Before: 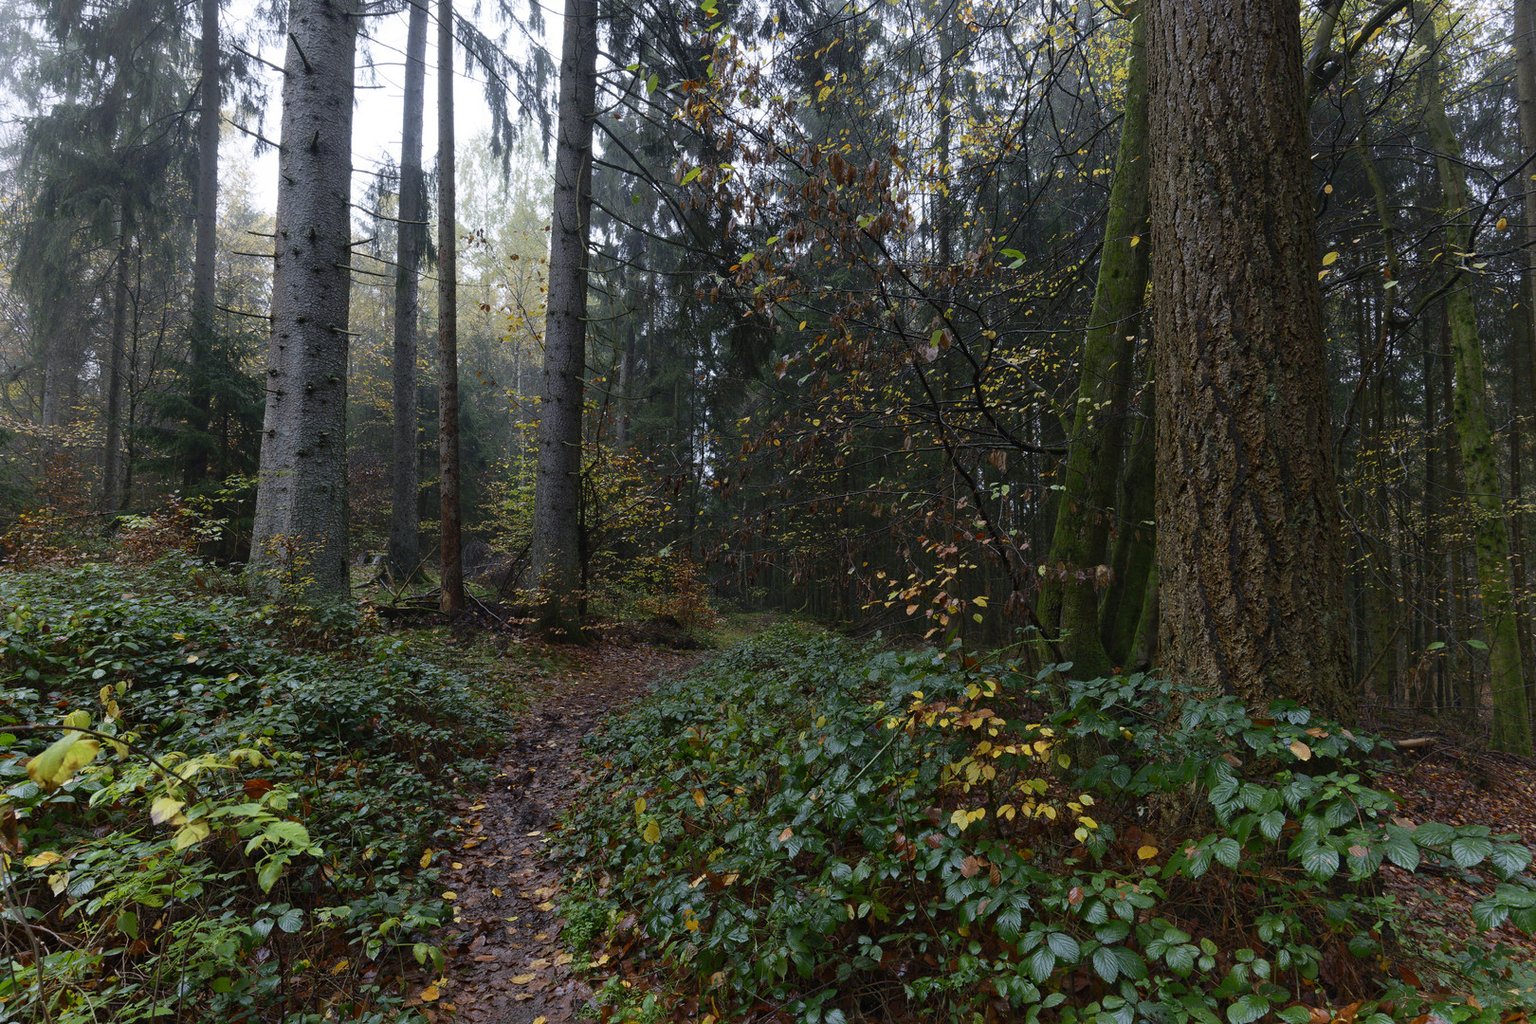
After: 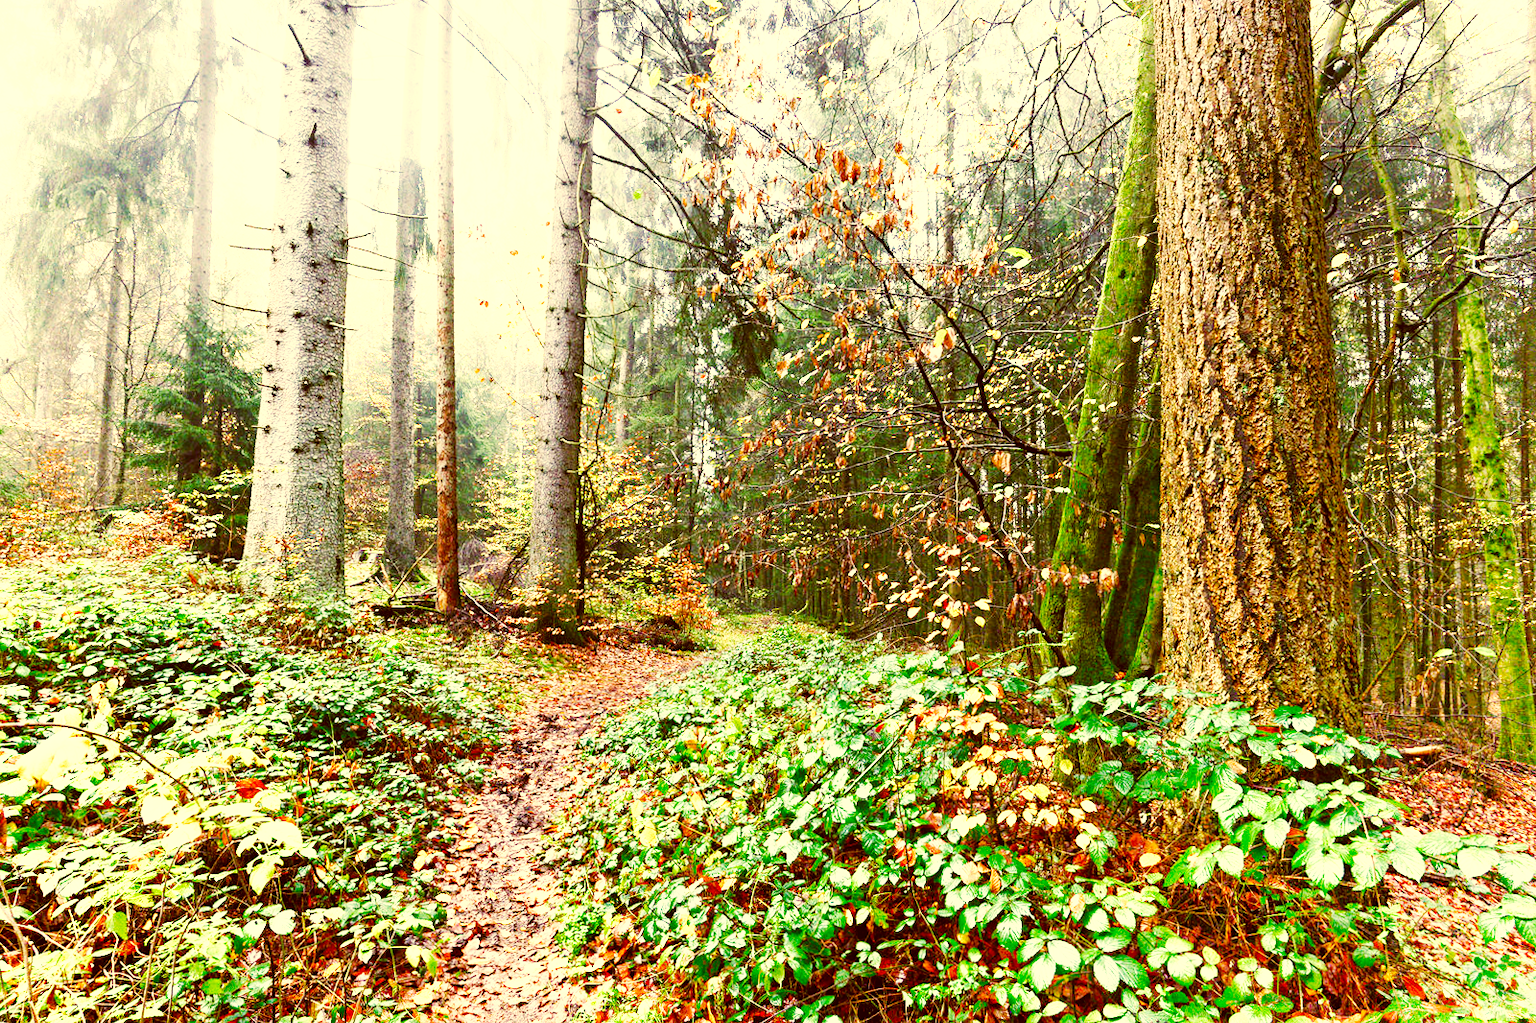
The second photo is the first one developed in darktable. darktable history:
crop and rotate: angle -0.439°
color balance rgb: power › hue 75.12°, perceptual saturation grading › global saturation 0.679%, perceptual saturation grading › highlights -32.573%, perceptual saturation grading › mid-tones 5.229%, perceptual saturation grading › shadows 17.15%, global vibrance 9.222%
base curve: curves: ch0 [(0, 0) (0.007, 0.004) (0.027, 0.03) (0.046, 0.07) (0.207, 0.54) (0.442, 0.872) (0.673, 0.972) (1, 1)], exposure shift 0.571, preserve colors none
color correction: highlights a* 1.06, highlights b* 23.93, shadows a* 15.53, shadows b* 24.96
exposure: black level correction 0, exposure 0.952 EV, compensate exposure bias true, compensate highlight preservation false
levels: levels [0.026, 0.507, 0.987]
